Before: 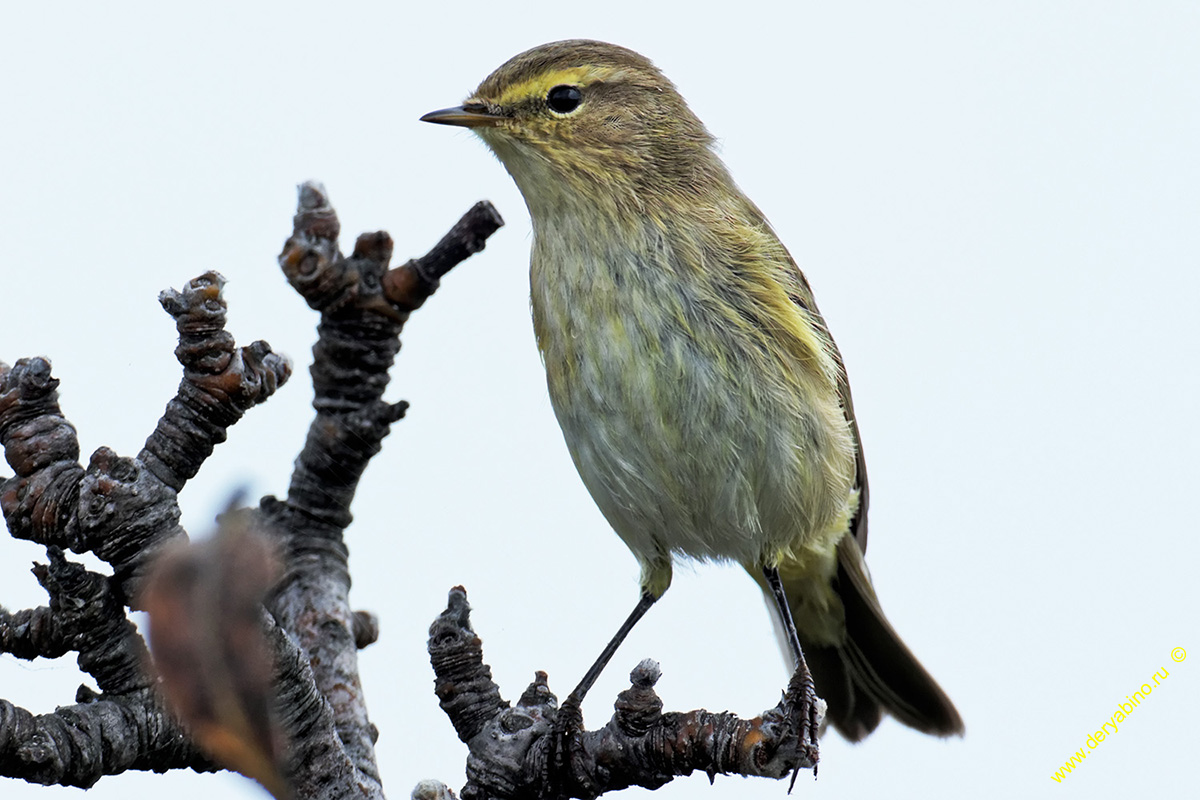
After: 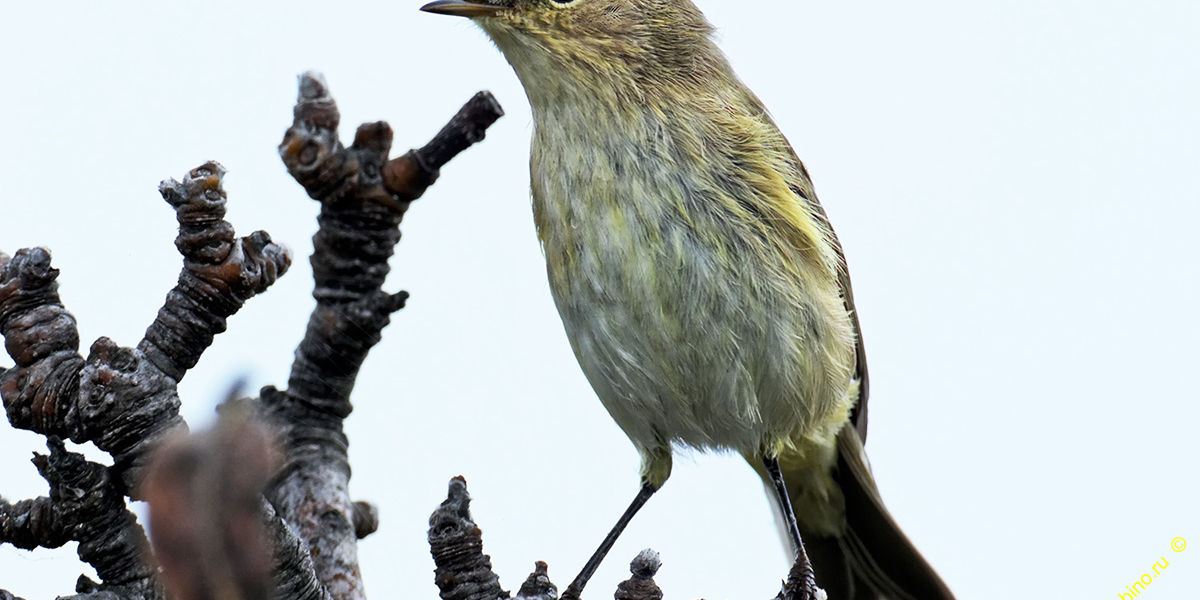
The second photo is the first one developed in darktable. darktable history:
crop: top 13.857%, bottom 11.11%
contrast brightness saturation: contrast 0.153, brightness 0.04
